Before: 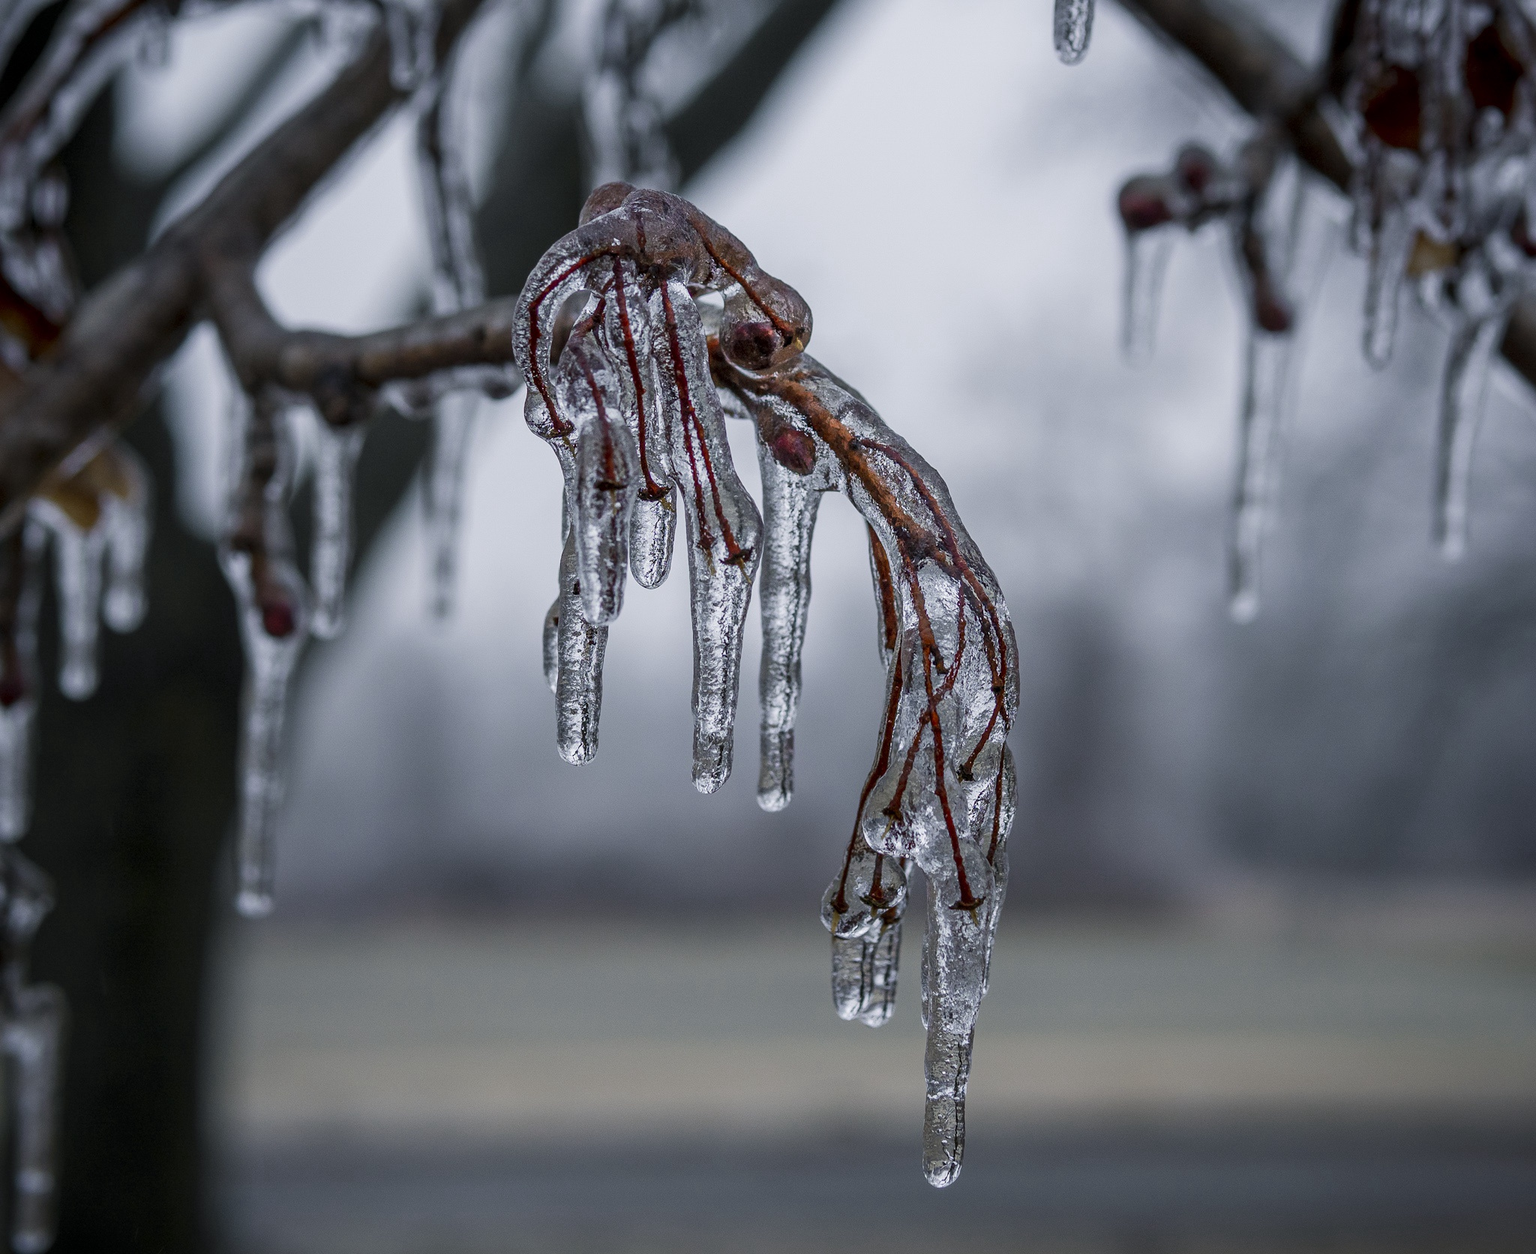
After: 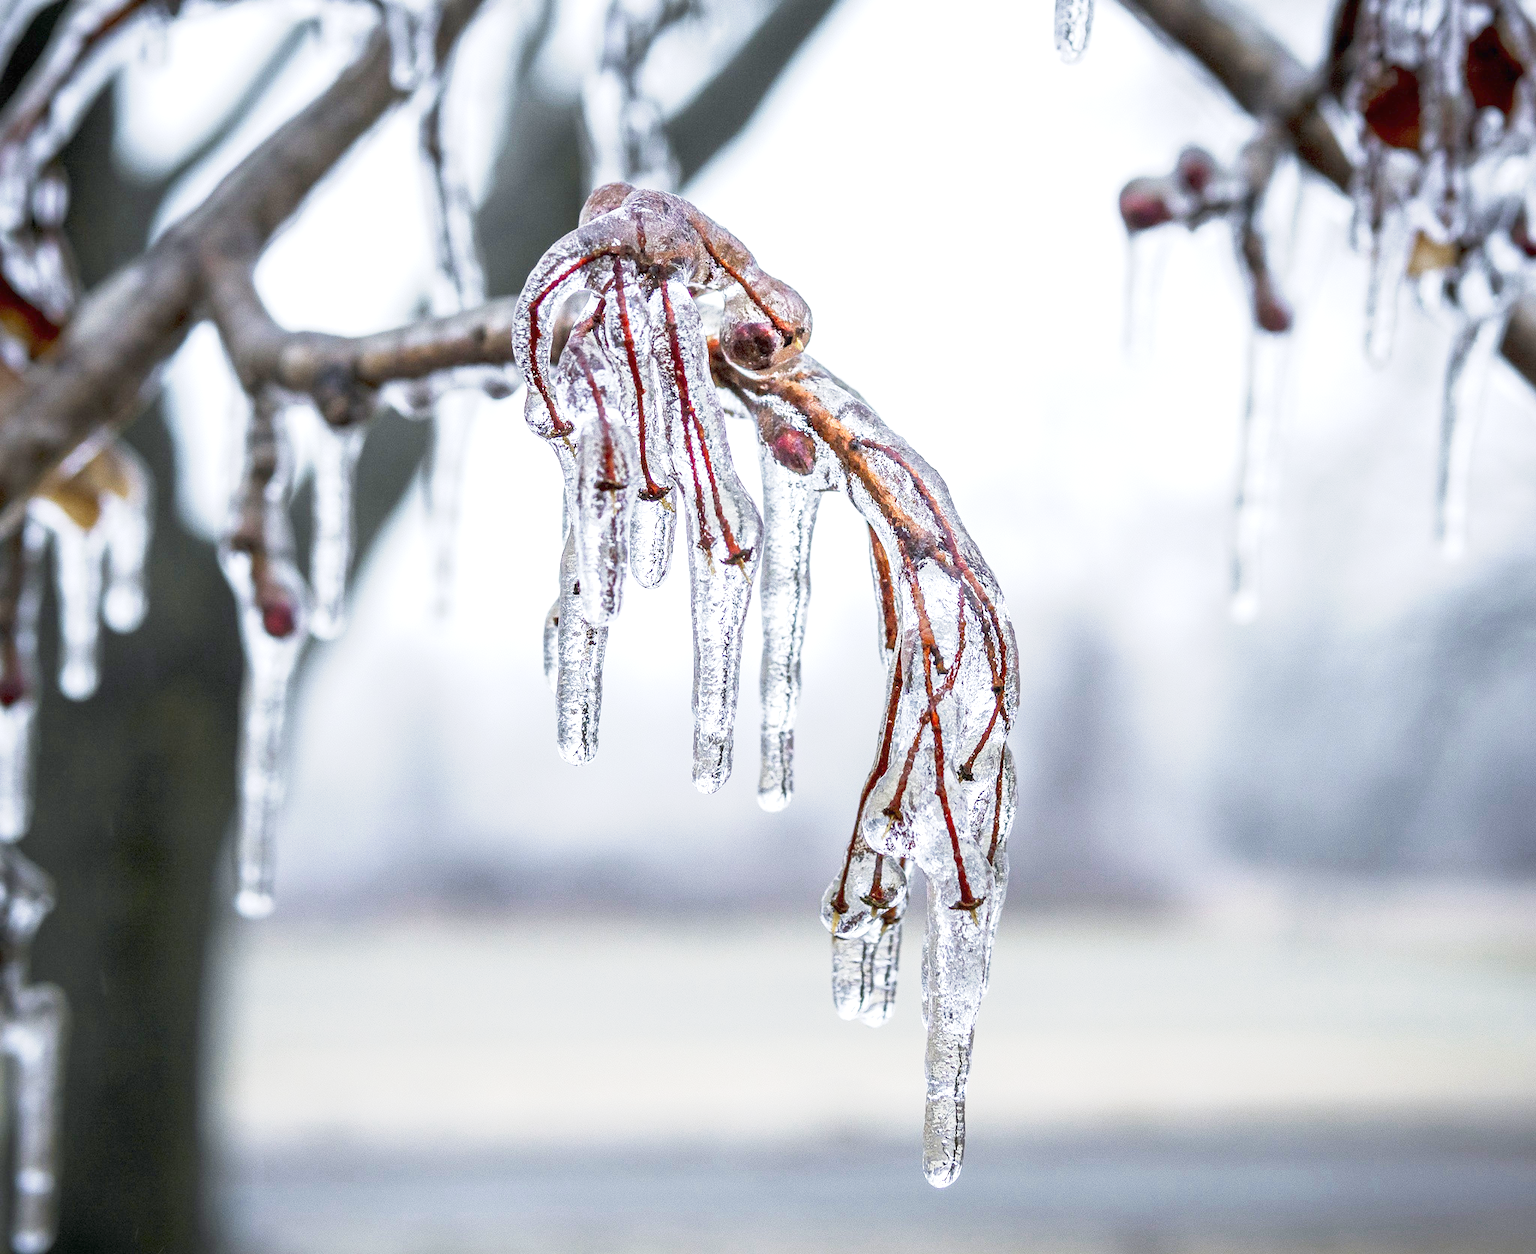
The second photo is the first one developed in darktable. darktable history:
base curve: curves: ch0 [(0, 0) (0.088, 0.125) (0.176, 0.251) (0.354, 0.501) (0.613, 0.749) (1, 0.877)], preserve colors none
exposure: black level correction 0, exposure 1.9 EV, compensate highlight preservation false
